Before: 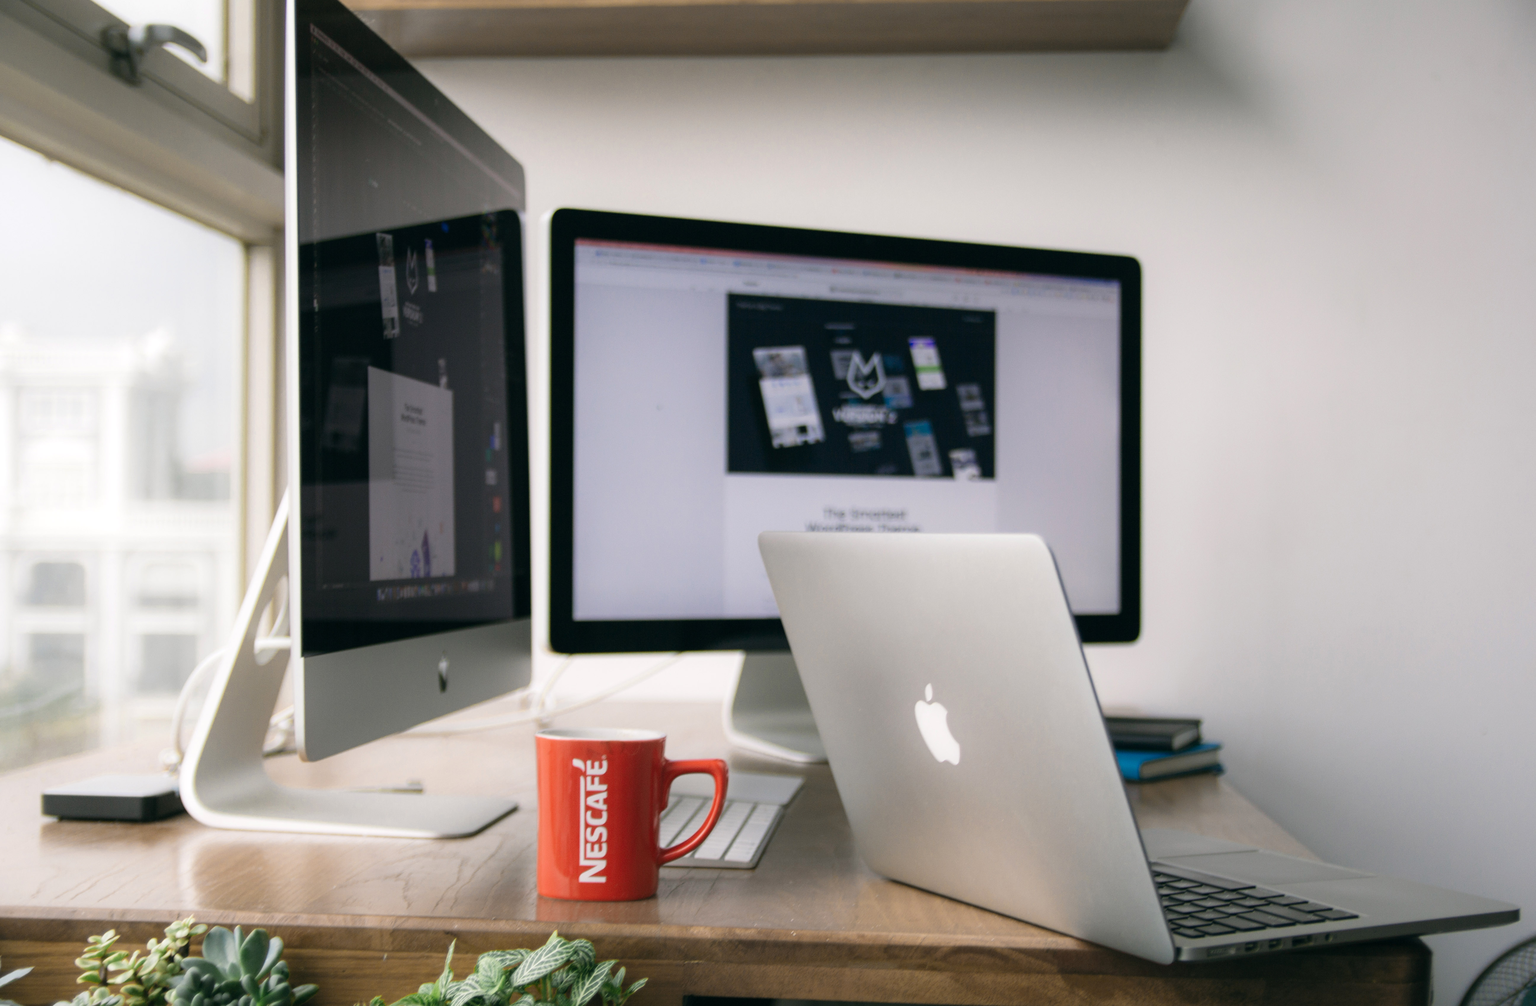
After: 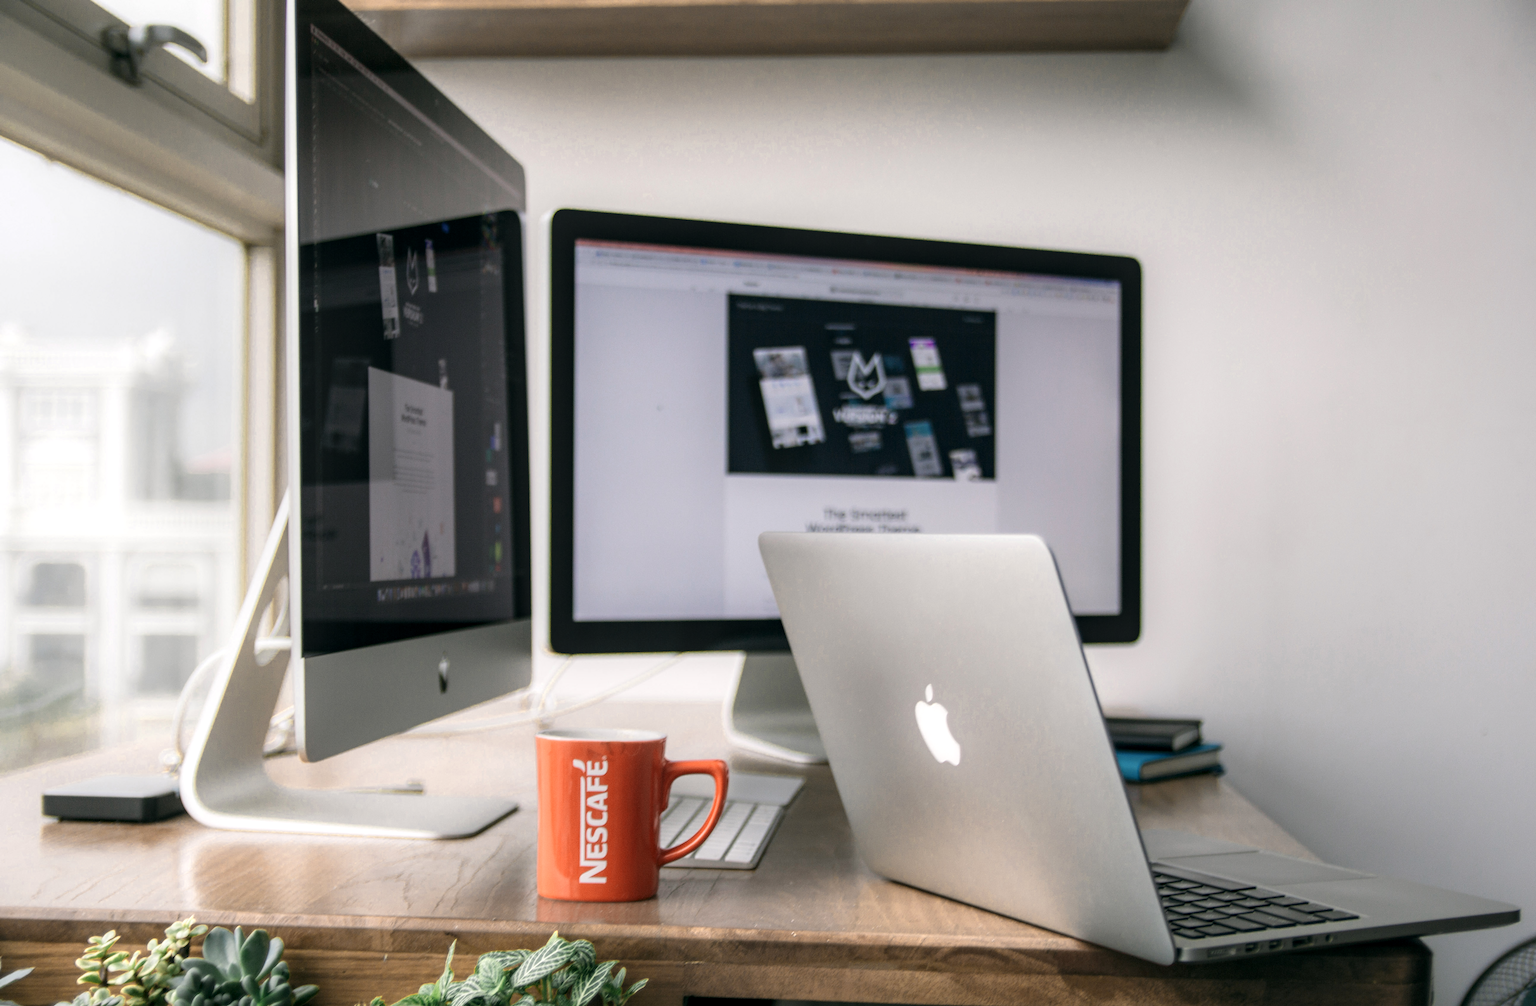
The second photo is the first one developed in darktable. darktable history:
color zones: curves: ch0 [(0.018, 0.548) (0.224, 0.64) (0.425, 0.447) (0.675, 0.575) (0.732, 0.579)]; ch1 [(0.066, 0.487) (0.25, 0.5) (0.404, 0.43) (0.75, 0.421) (0.956, 0.421)]; ch2 [(0.044, 0.561) (0.215, 0.465) (0.399, 0.544) (0.465, 0.548) (0.614, 0.447) (0.724, 0.43) (0.882, 0.623) (0.956, 0.632)]
local contrast: detail 130%
